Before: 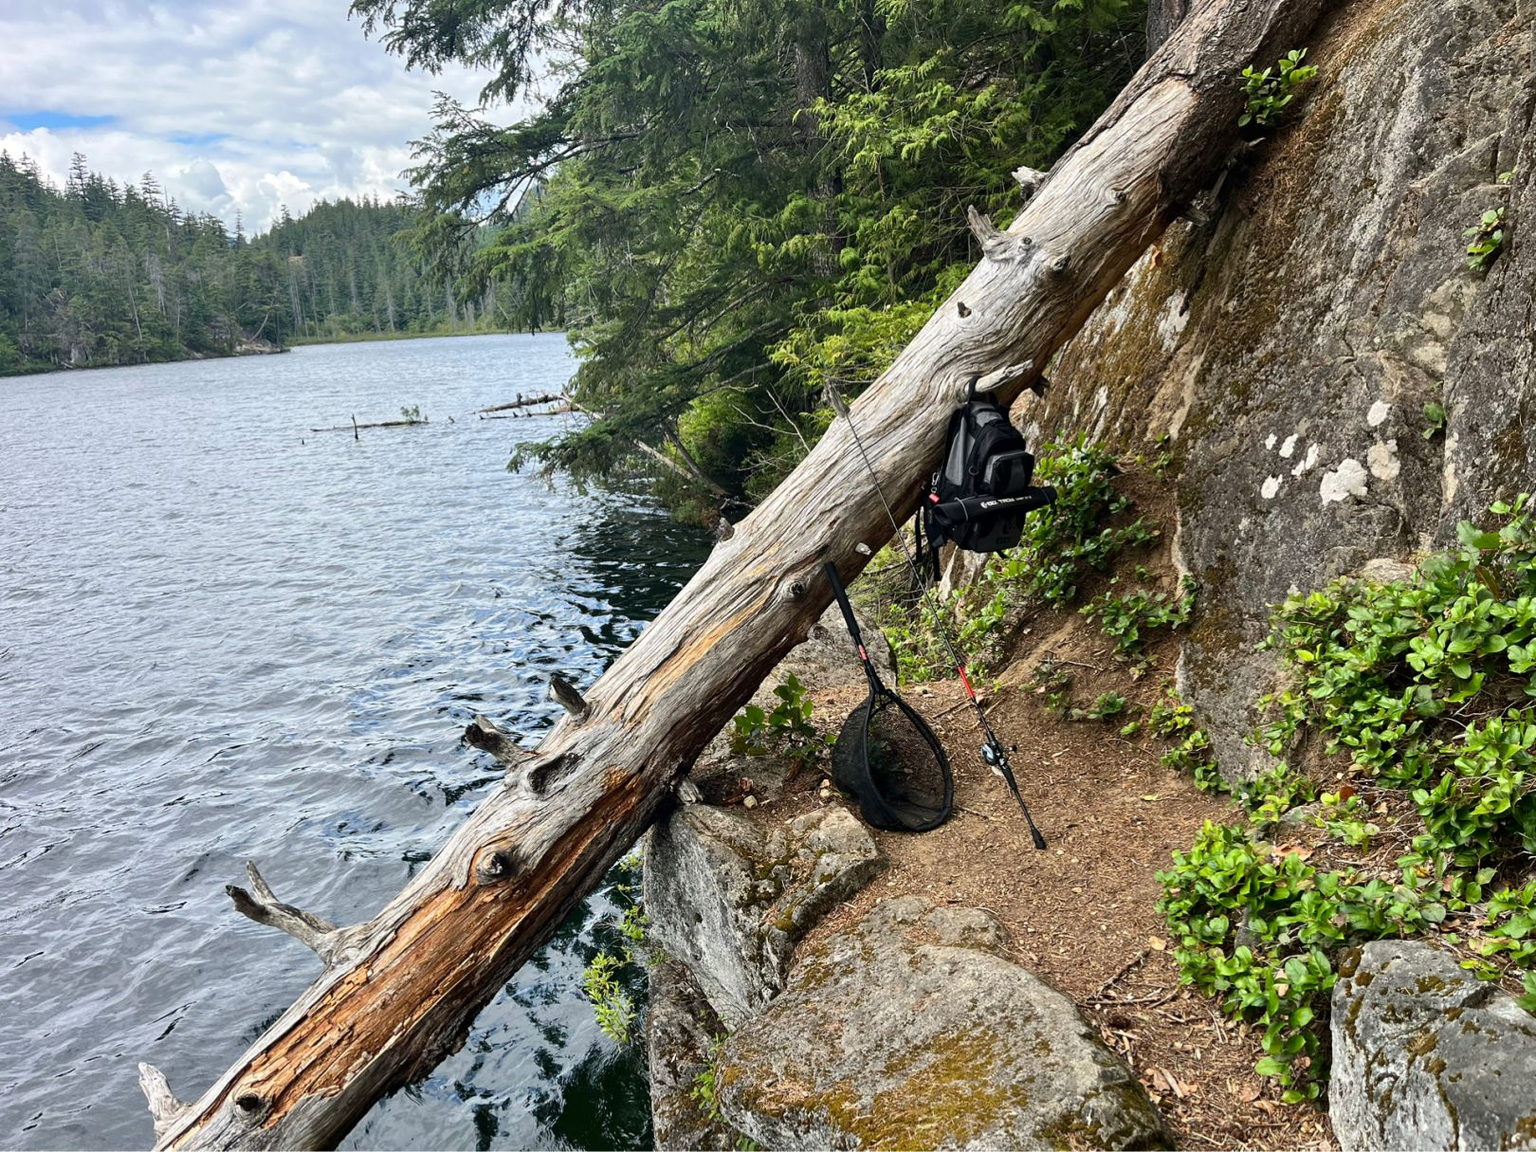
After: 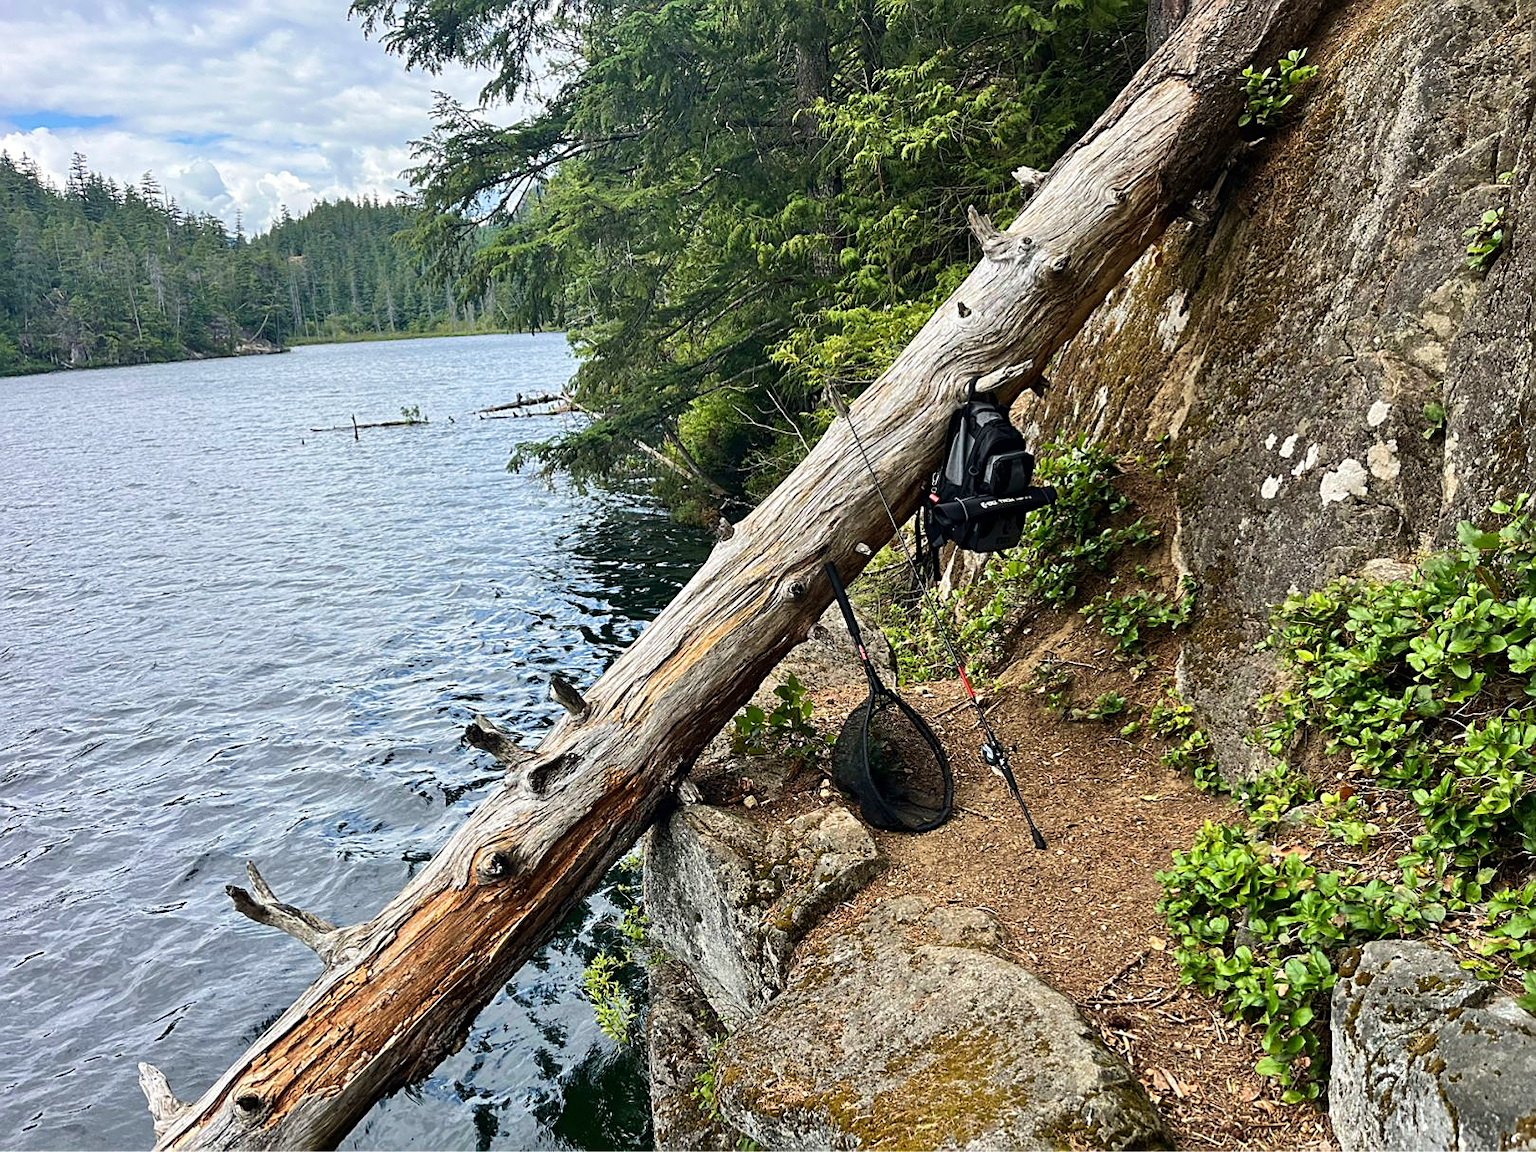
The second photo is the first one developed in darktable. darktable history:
sharpen: amount 0.54
velvia: on, module defaults
